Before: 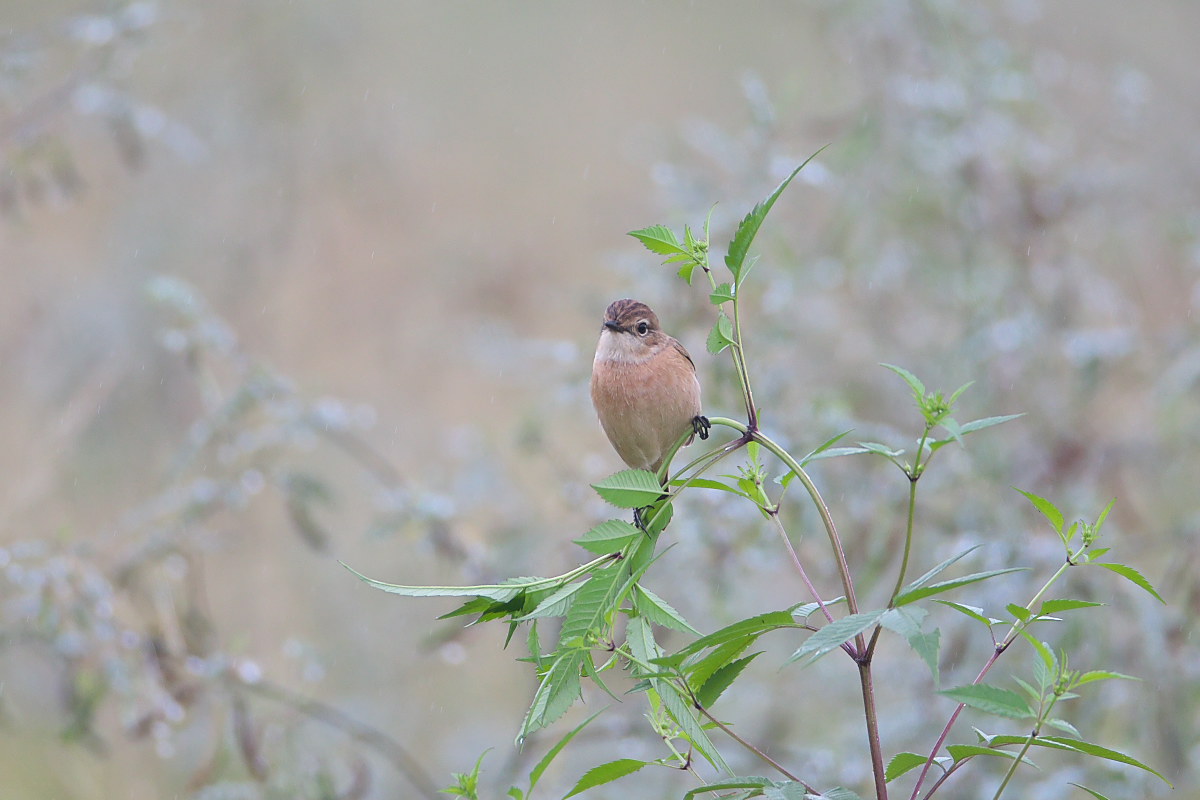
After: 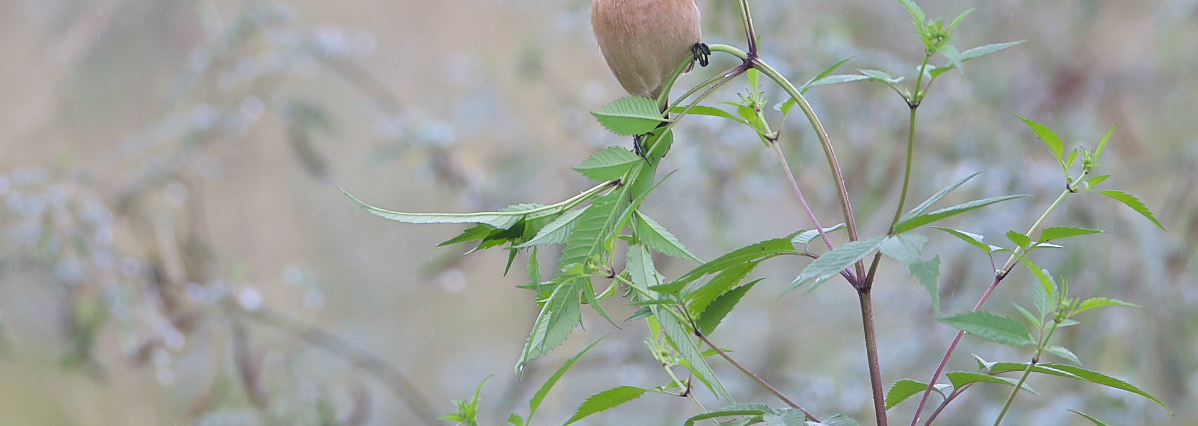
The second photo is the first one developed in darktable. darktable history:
crop and rotate: top 46.688%, right 0.096%
